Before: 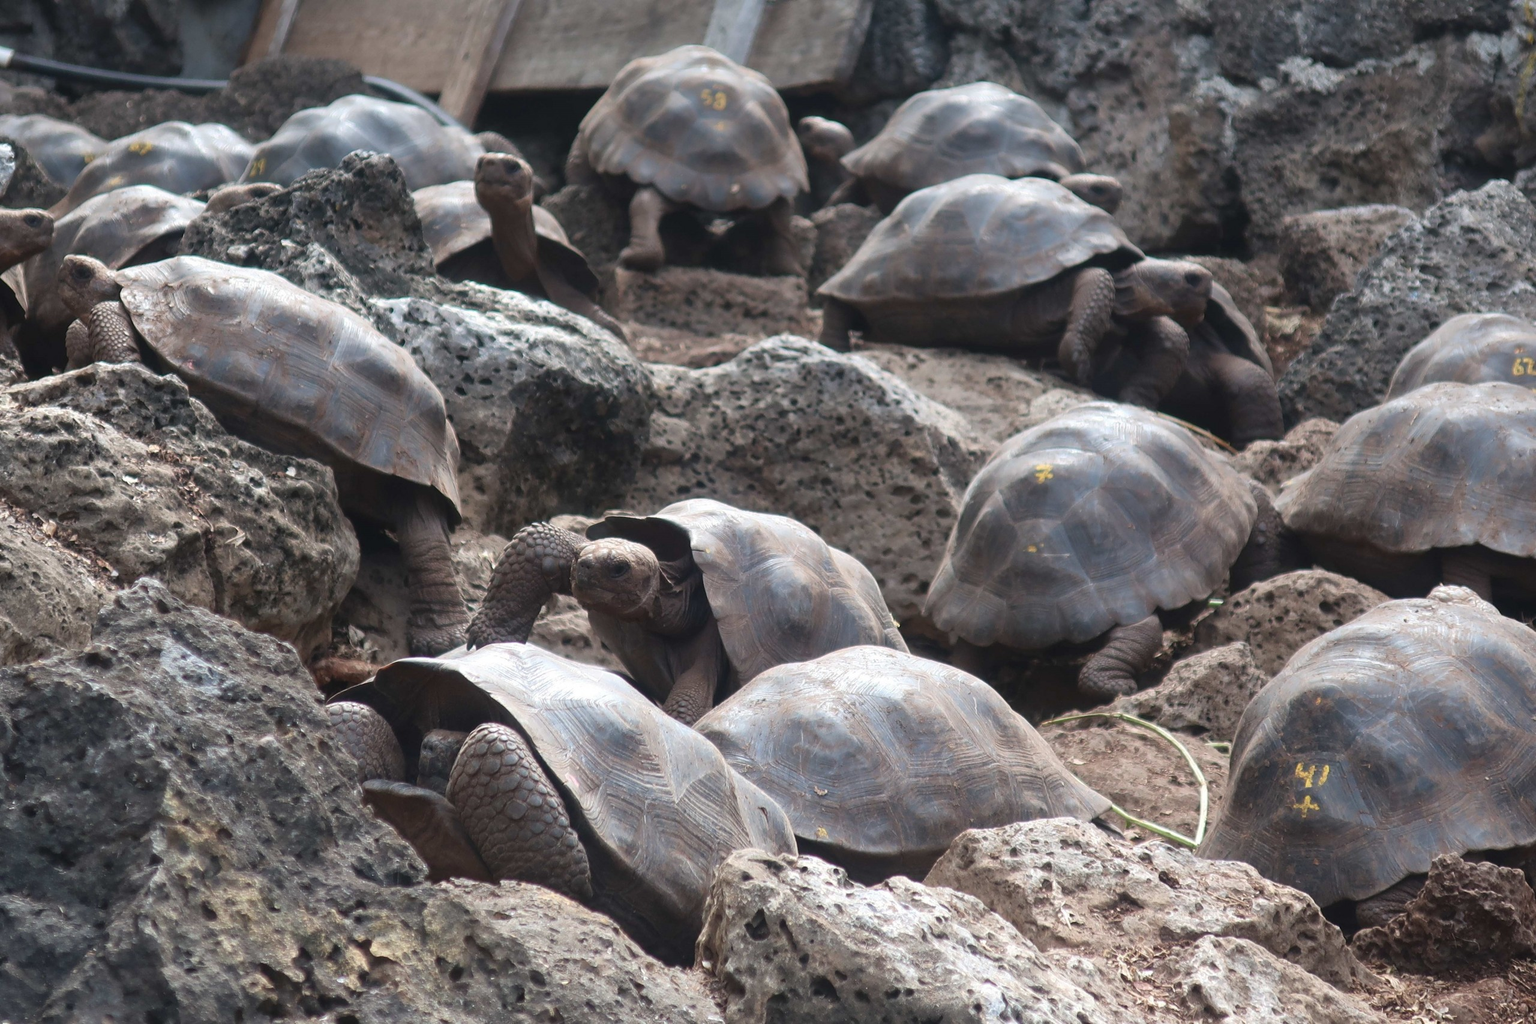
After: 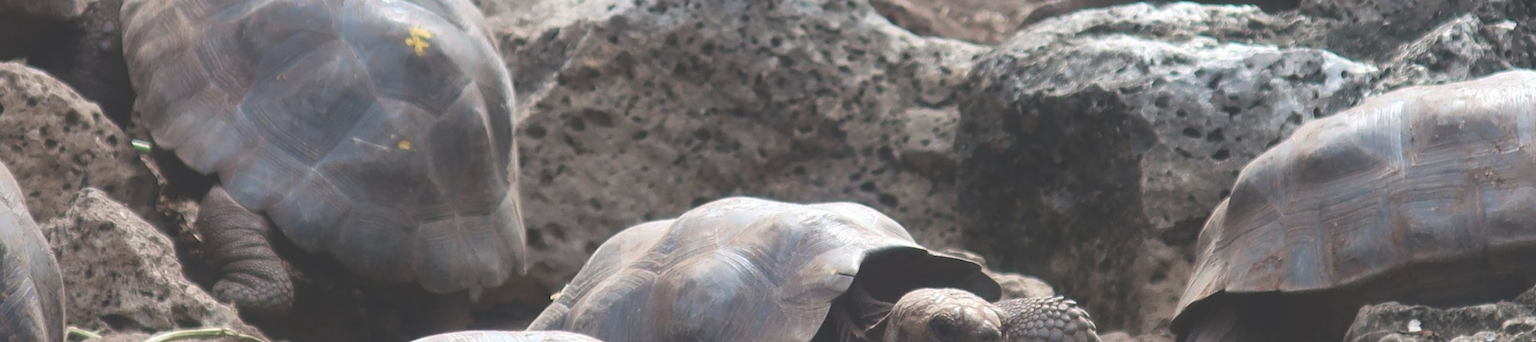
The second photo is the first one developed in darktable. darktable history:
crop and rotate: angle 16.12°, top 30.835%, bottom 35.653%
exposure: black level correction -0.03, compensate highlight preservation false
